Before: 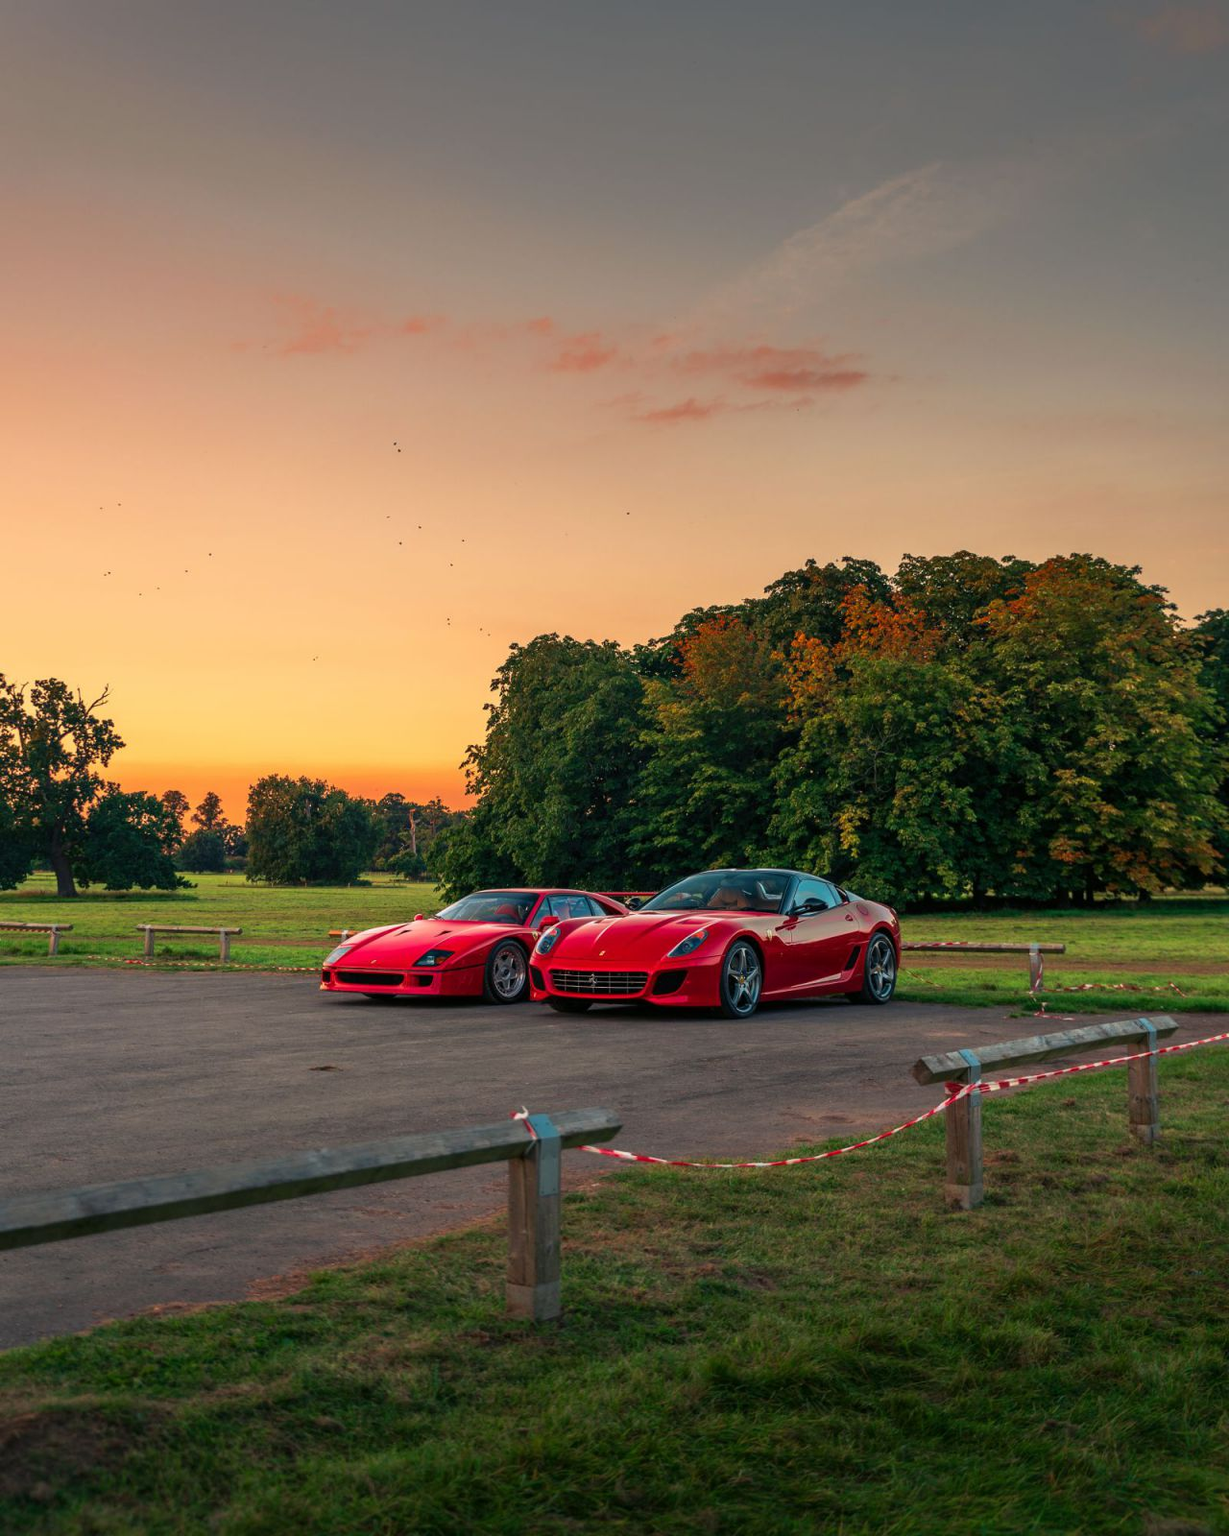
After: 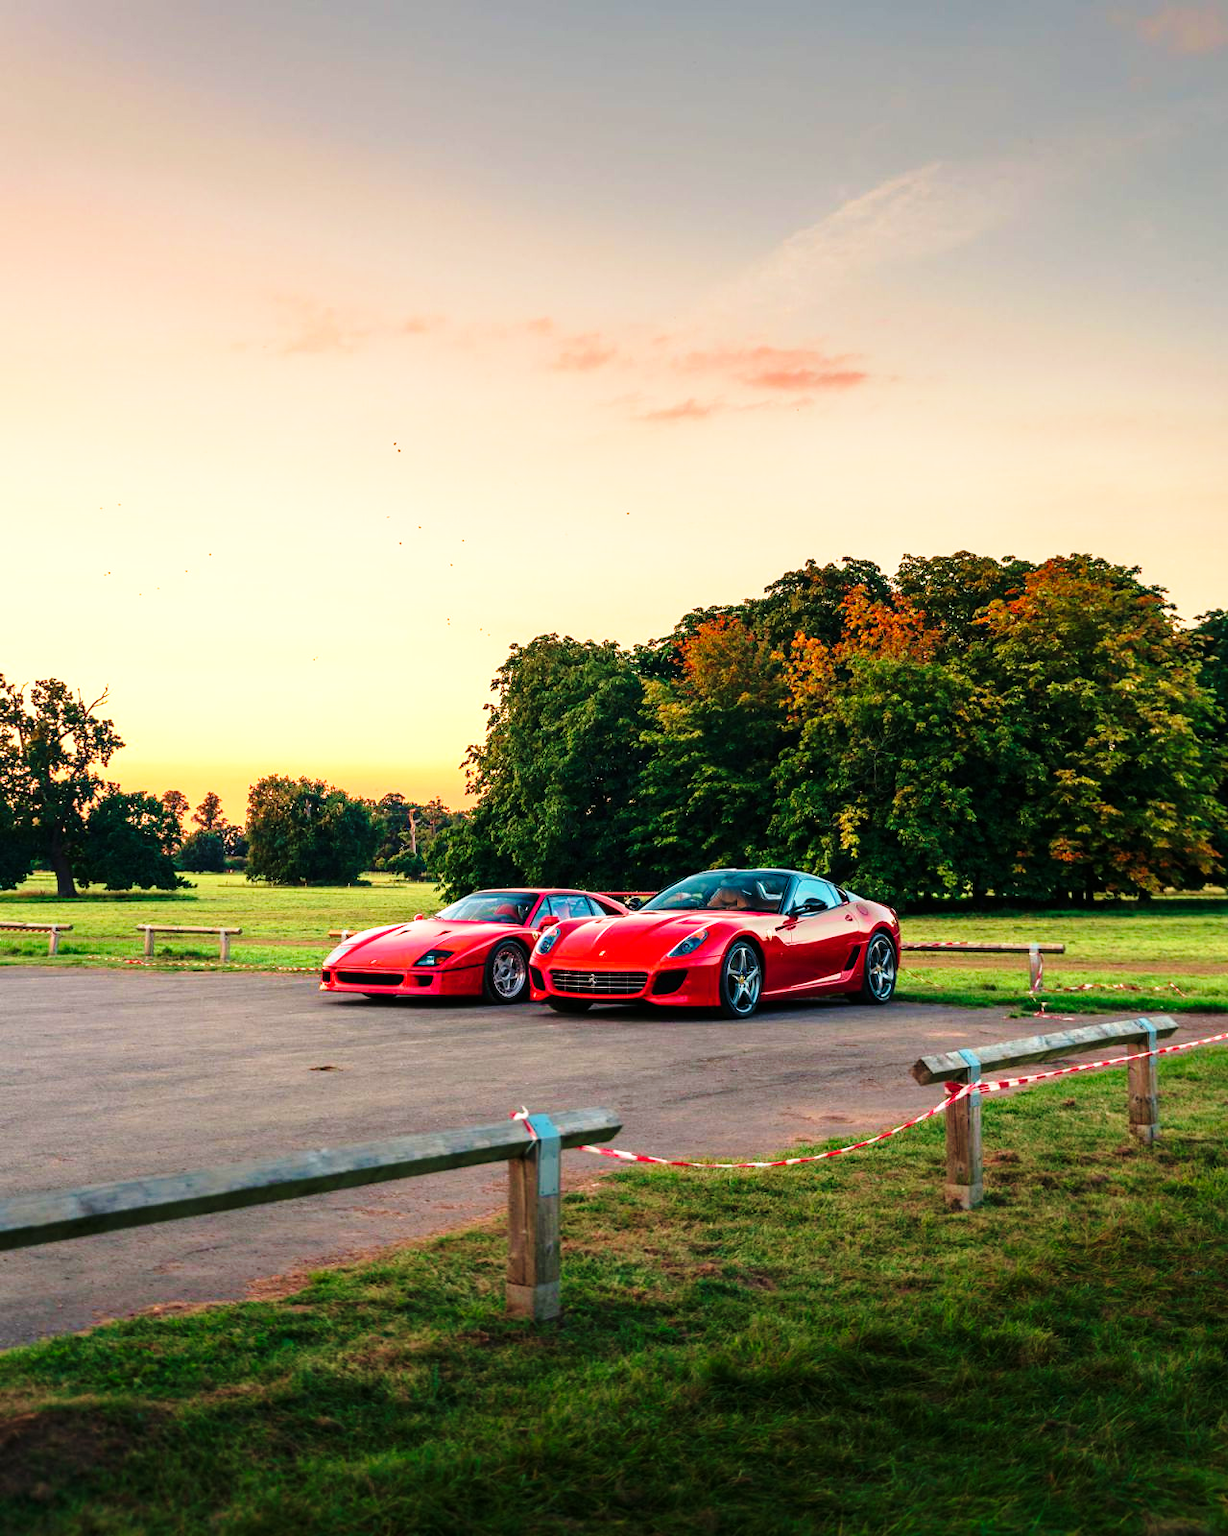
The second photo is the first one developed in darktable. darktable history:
base curve: curves: ch0 [(0, 0) (0.028, 0.03) (0.121, 0.232) (0.46, 0.748) (0.859, 0.968) (1, 1)], preserve colors none
tone equalizer: -8 EV -0.771 EV, -7 EV -0.681 EV, -6 EV -0.594 EV, -5 EV -0.422 EV, -3 EV 0.379 EV, -2 EV 0.6 EV, -1 EV 0.681 EV, +0 EV 0.727 EV
velvia: strength 29.3%
